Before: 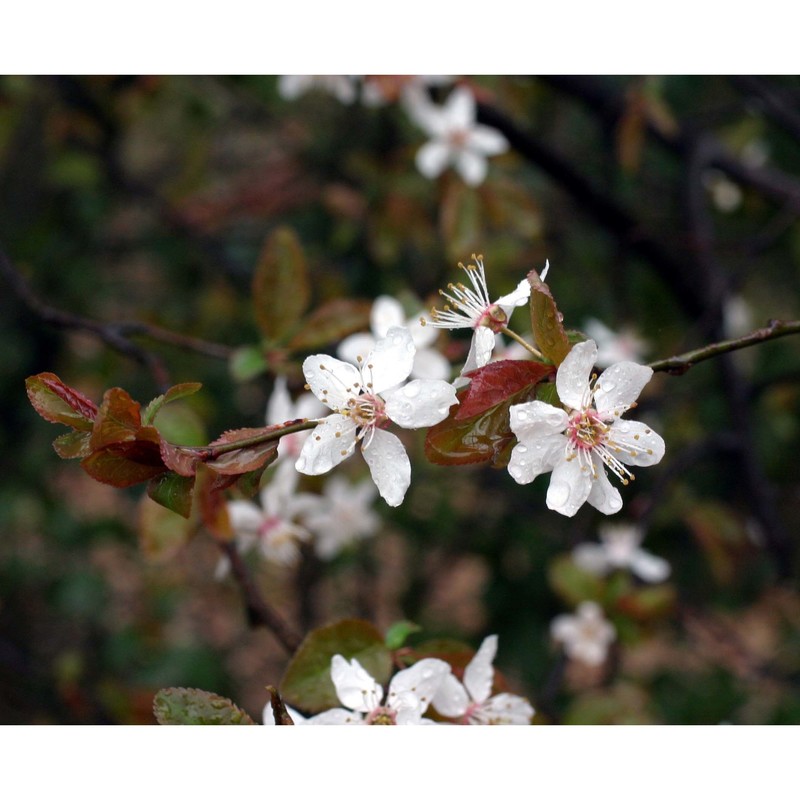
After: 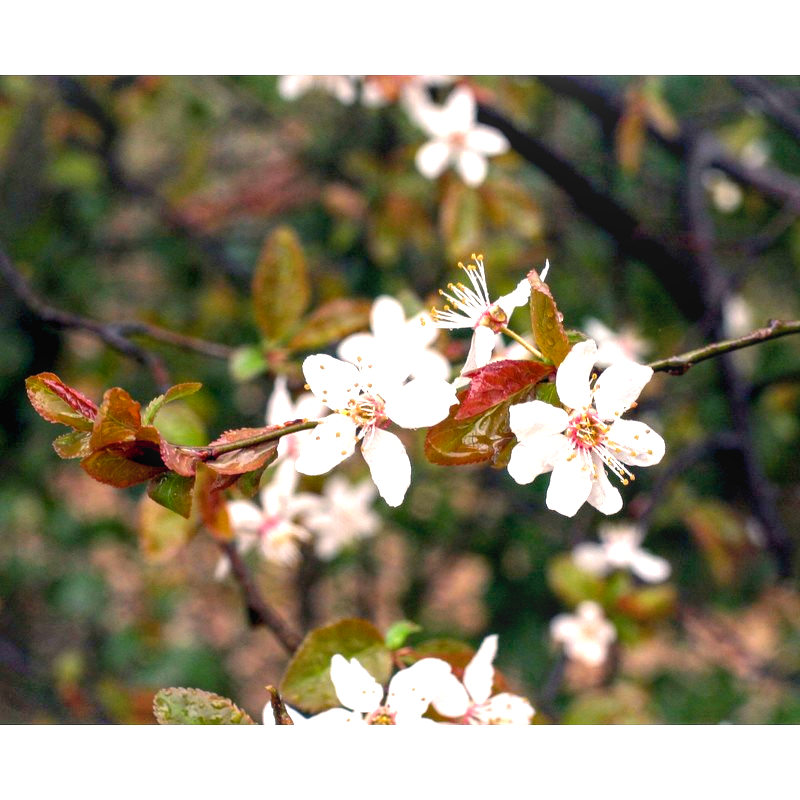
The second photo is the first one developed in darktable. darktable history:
exposure: exposure 1.001 EV, compensate highlight preservation false
color balance rgb: highlights gain › chroma 3.08%, highlights gain › hue 54.51°, global offset › luminance -0.511%, perceptual saturation grading › global saturation 17.975%, perceptual brilliance grading › highlights 11.371%, contrast -9.451%
local contrast: on, module defaults
